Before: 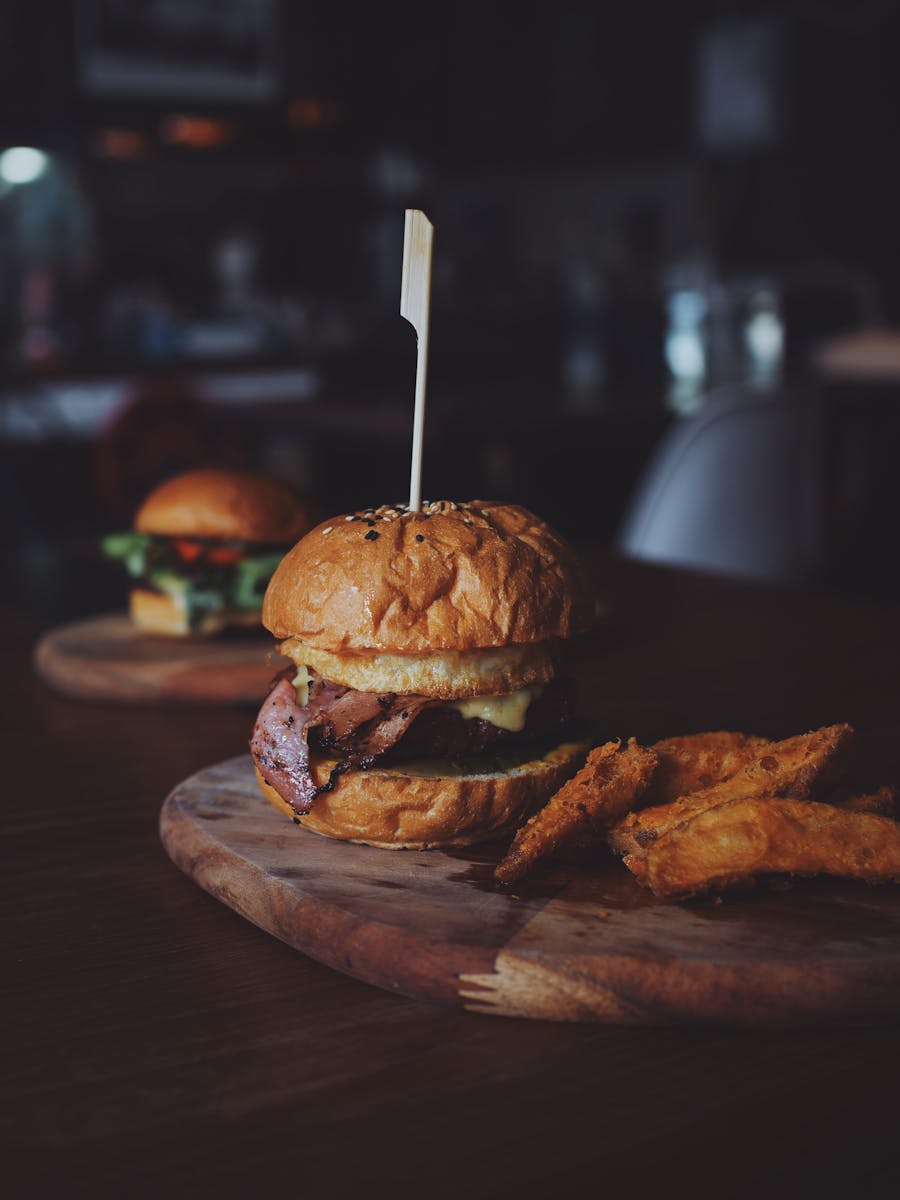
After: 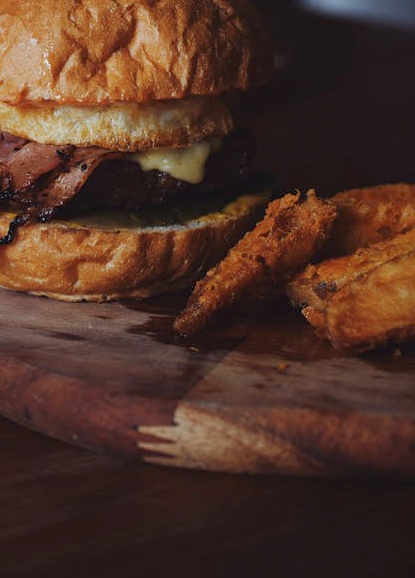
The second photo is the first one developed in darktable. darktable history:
crop: left 35.739%, top 45.749%, right 18.081%, bottom 6.054%
exposure: black level correction 0.005, exposure 0.015 EV, compensate highlight preservation false
color calibration: x 0.343, y 0.357, temperature 5092.7 K, saturation algorithm version 1 (2020)
